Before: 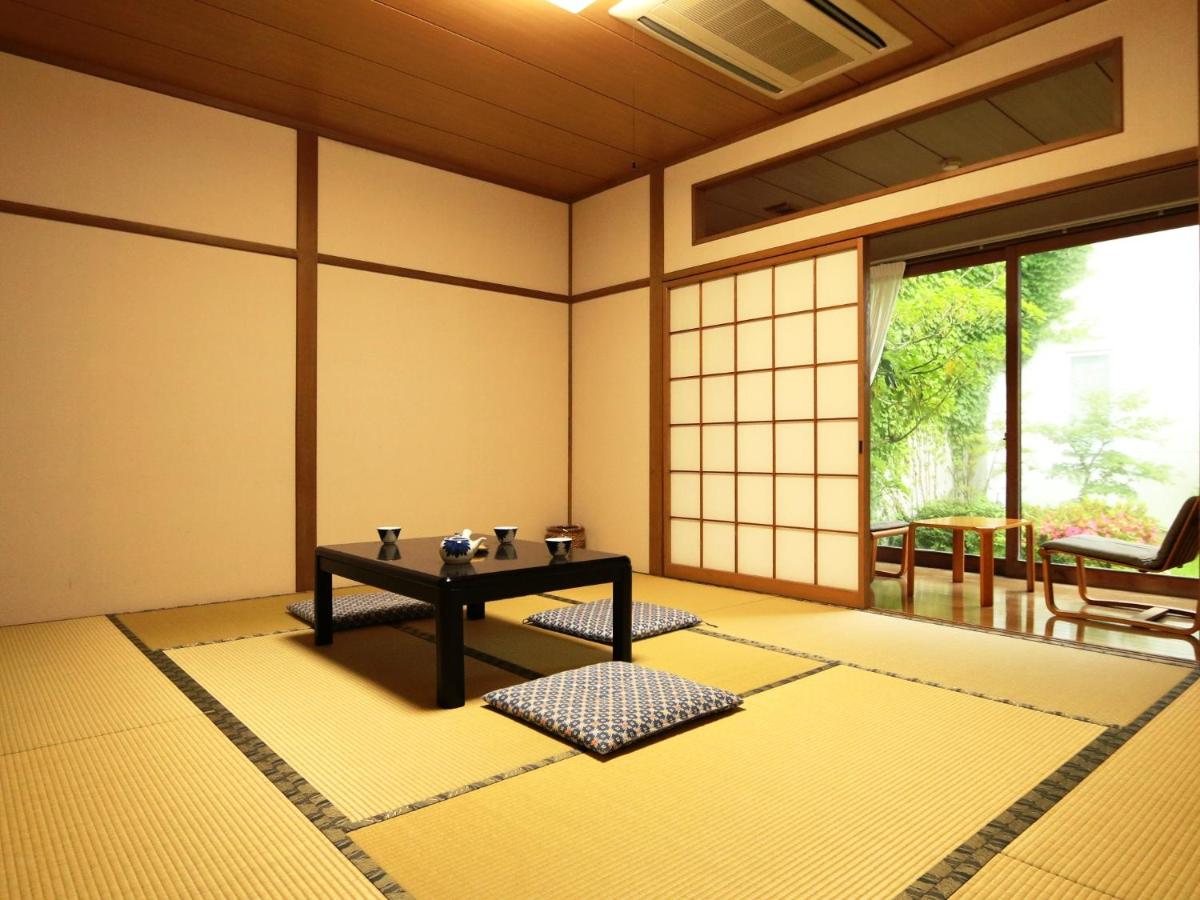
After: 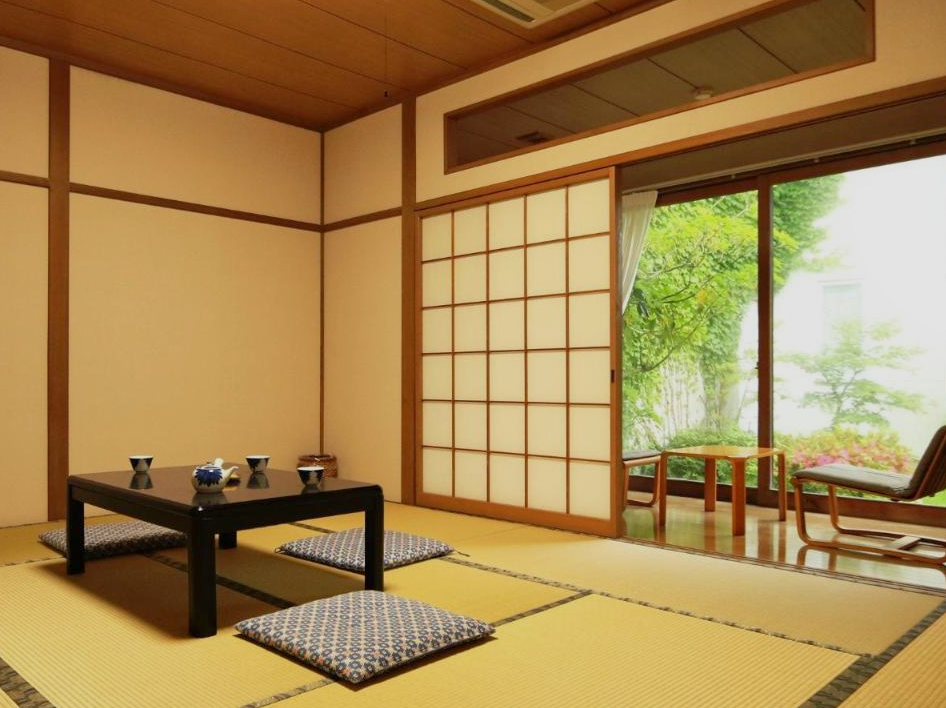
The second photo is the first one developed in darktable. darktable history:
tone equalizer: -8 EV 0.25 EV, -7 EV 0.417 EV, -6 EV 0.417 EV, -5 EV 0.25 EV, -3 EV -0.25 EV, -2 EV -0.417 EV, -1 EV -0.417 EV, +0 EV -0.25 EV, edges refinement/feathering 500, mask exposure compensation -1.57 EV, preserve details guided filter
crop and rotate: left 20.74%, top 7.912%, right 0.375%, bottom 13.378%
